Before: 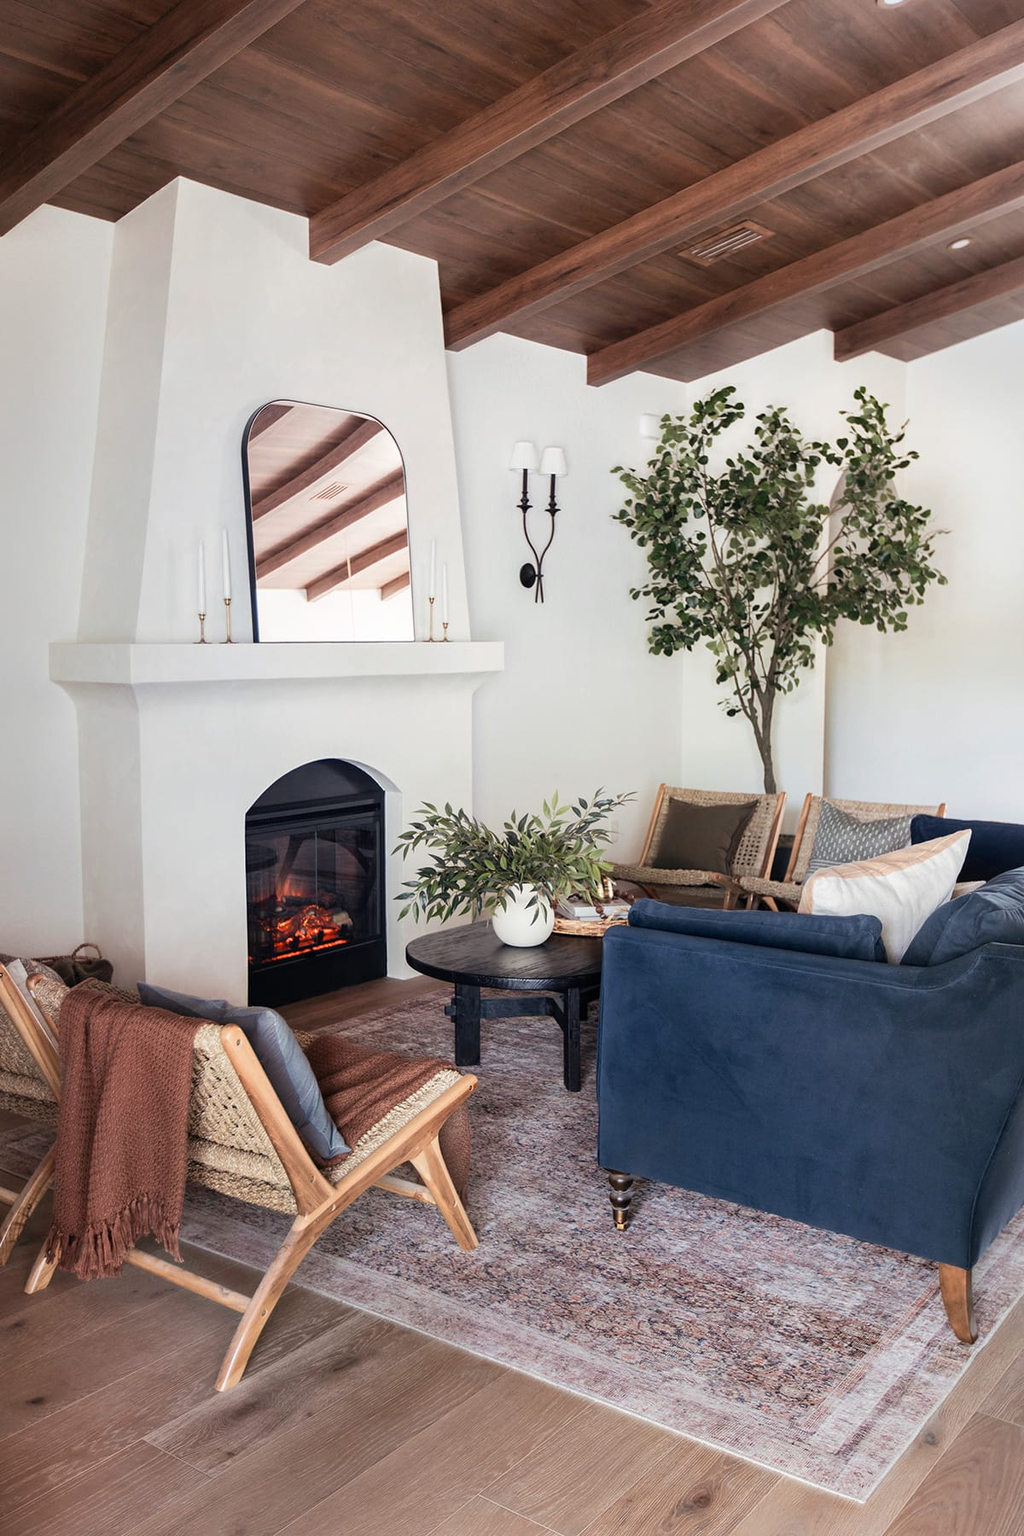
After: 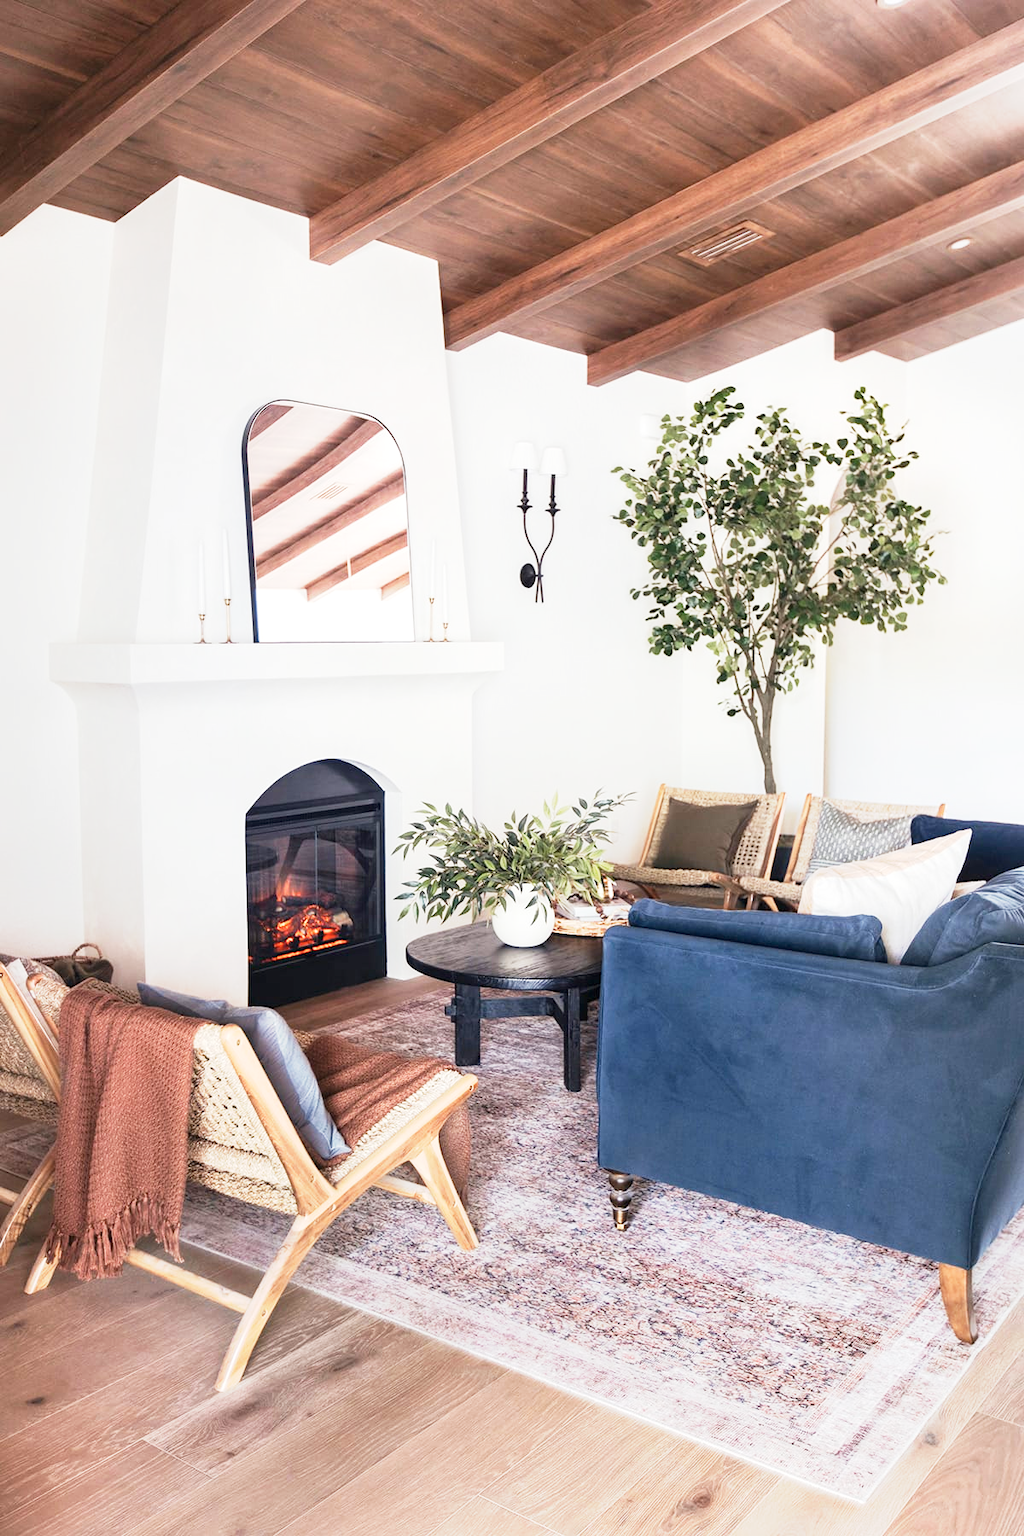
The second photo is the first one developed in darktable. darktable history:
color balance rgb: global vibrance 20%
exposure: black level correction 0, exposure 0.877 EV, compensate exposure bias true, compensate highlight preservation false
contrast brightness saturation: contrast 0.01, saturation -0.05
base curve: curves: ch0 [(0, 0) (0.088, 0.125) (0.176, 0.251) (0.354, 0.501) (0.613, 0.749) (1, 0.877)], preserve colors none
